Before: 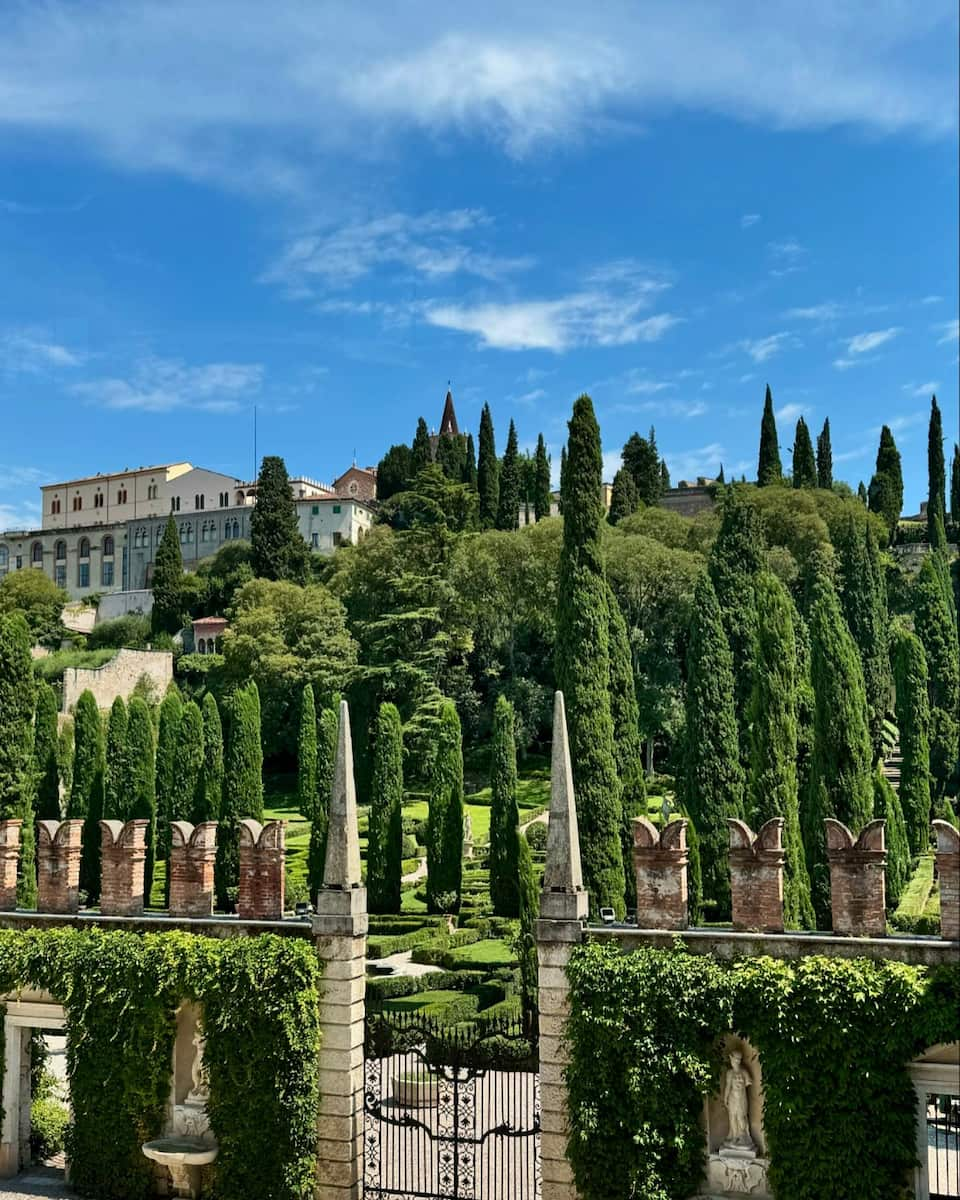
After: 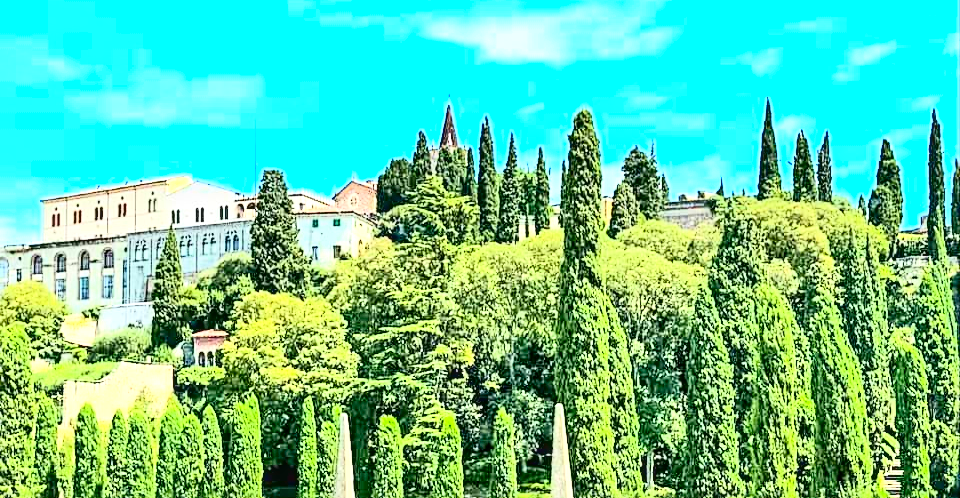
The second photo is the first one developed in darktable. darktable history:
tone equalizer: -7 EV 0.171 EV, -6 EV 0.149 EV, -5 EV 0.079 EV, -4 EV 0.074 EV, -2 EV -0.033 EV, -1 EV -0.036 EV, +0 EV -0.05 EV
exposure: black level correction 0.001, exposure 1.833 EV, compensate highlight preservation false
local contrast: detail 130%
crop and rotate: top 23.978%, bottom 34.451%
tone curve: curves: ch0 [(0, 0) (0.003, 0.003) (0.011, 0.012) (0.025, 0.027) (0.044, 0.048) (0.069, 0.074) (0.1, 0.117) (0.136, 0.177) (0.177, 0.246) (0.224, 0.324) (0.277, 0.422) (0.335, 0.531) (0.399, 0.633) (0.468, 0.733) (0.543, 0.824) (0.623, 0.895) (0.709, 0.938) (0.801, 0.961) (0.898, 0.98) (1, 1)], color space Lab, independent channels, preserve colors none
contrast brightness saturation: contrast 0.091, saturation 0.274
sharpen: radius 2.535, amount 0.626
